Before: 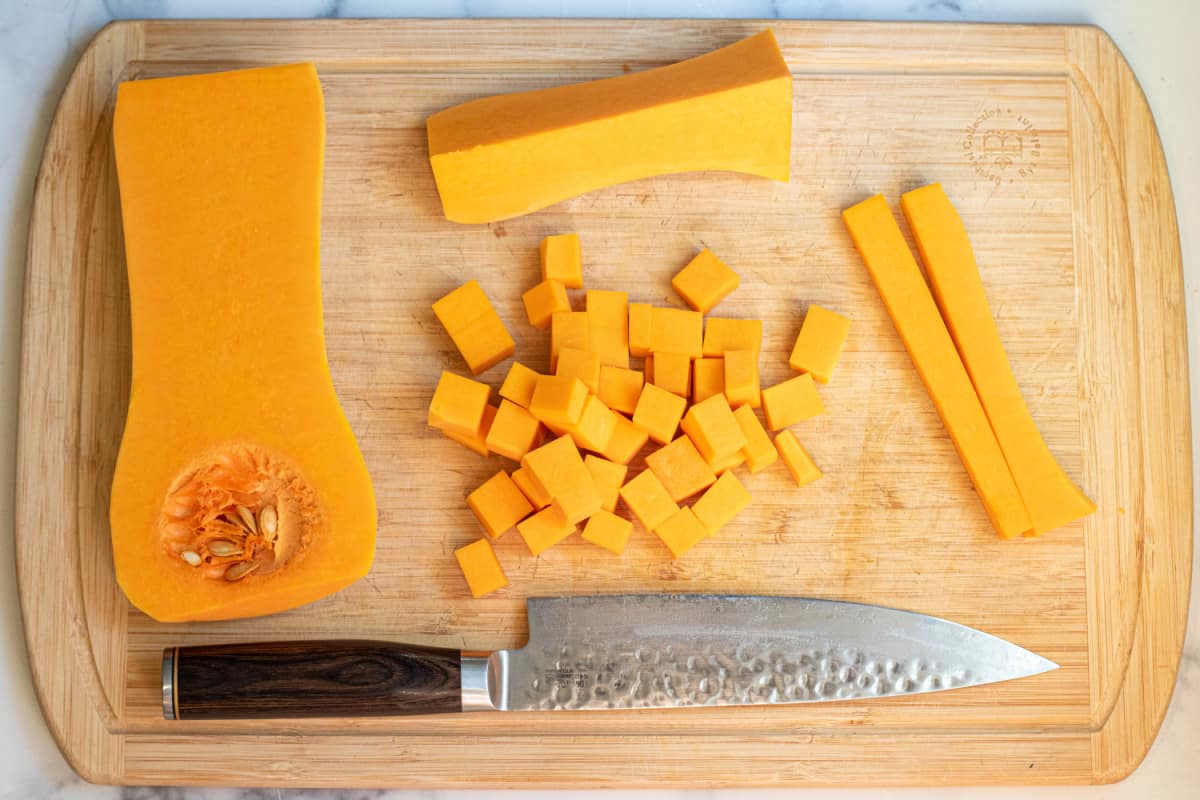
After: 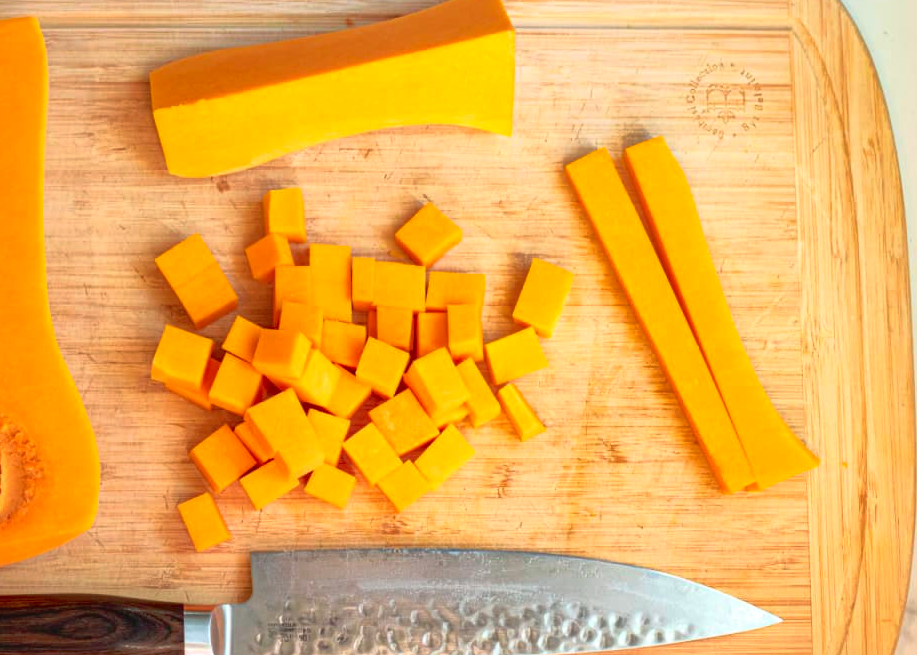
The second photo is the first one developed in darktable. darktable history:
exposure: black level correction -0.001, exposure 0.08 EV, compensate highlight preservation false
crop: left 23.095%, top 5.827%, bottom 11.854%
shadows and highlights: on, module defaults
tone curve: curves: ch0 [(0, 0.01) (0.037, 0.032) (0.131, 0.108) (0.275, 0.258) (0.483, 0.512) (0.61, 0.661) (0.696, 0.76) (0.792, 0.867) (0.911, 0.955) (0.997, 0.995)]; ch1 [(0, 0) (0.308, 0.268) (0.425, 0.383) (0.503, 0.502) (0.529, 0.543) (0.706, 0.754) (0.869, 0.907) (1, 1)]; ch2 [(0, 0) (0.228, 0.196) (0.336, 0.315) (0.399, 0.403) (0.485, 0.487) (0.502, 0.502) (0.525, 0.523) (0.545, 0.552) (0.587, 0.61) (0.636, 0.654) (0.711, 0.729) (0.855, 0.87) (0.998, 0.977)], color space Lab, independent channels, preserve colors none
